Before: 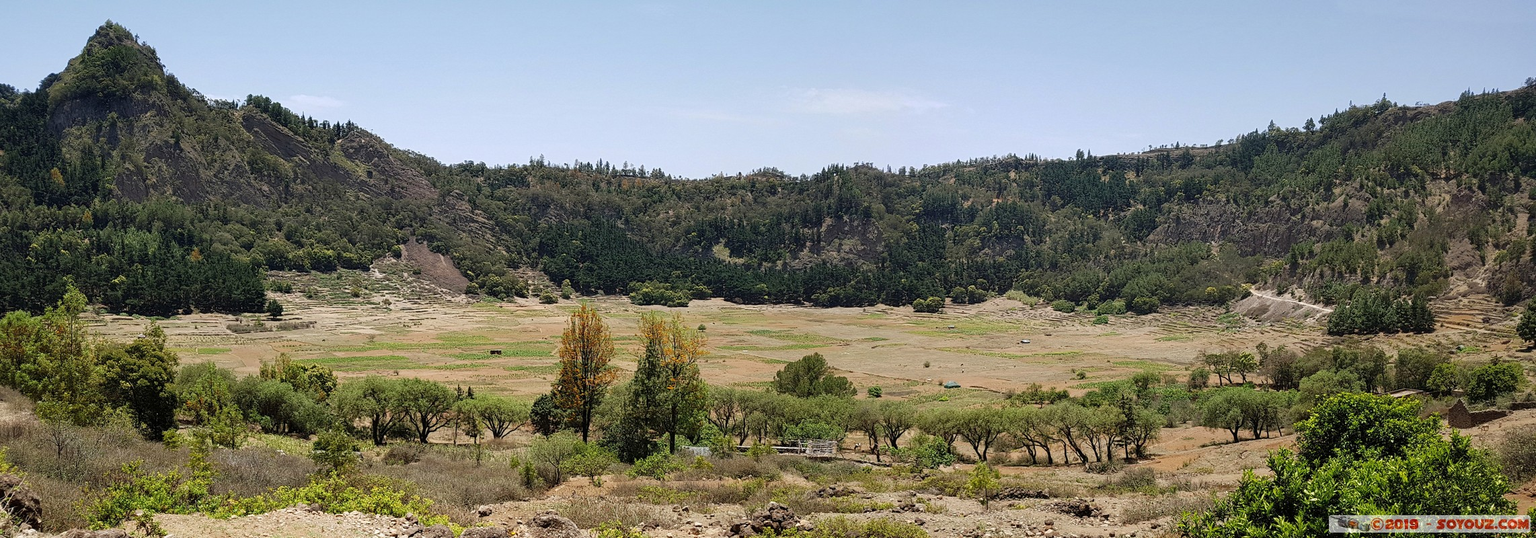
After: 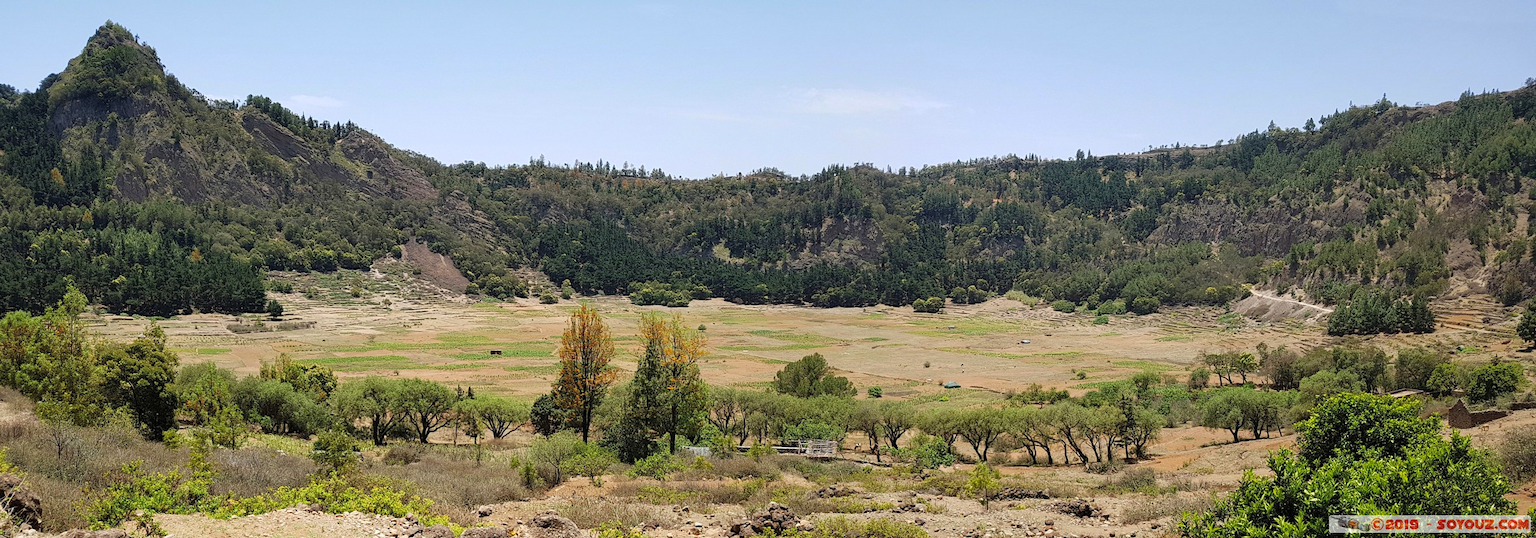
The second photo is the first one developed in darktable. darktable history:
contrast brightness saturation: contrast 0.029, brightness 0.068, saturation 0.12
